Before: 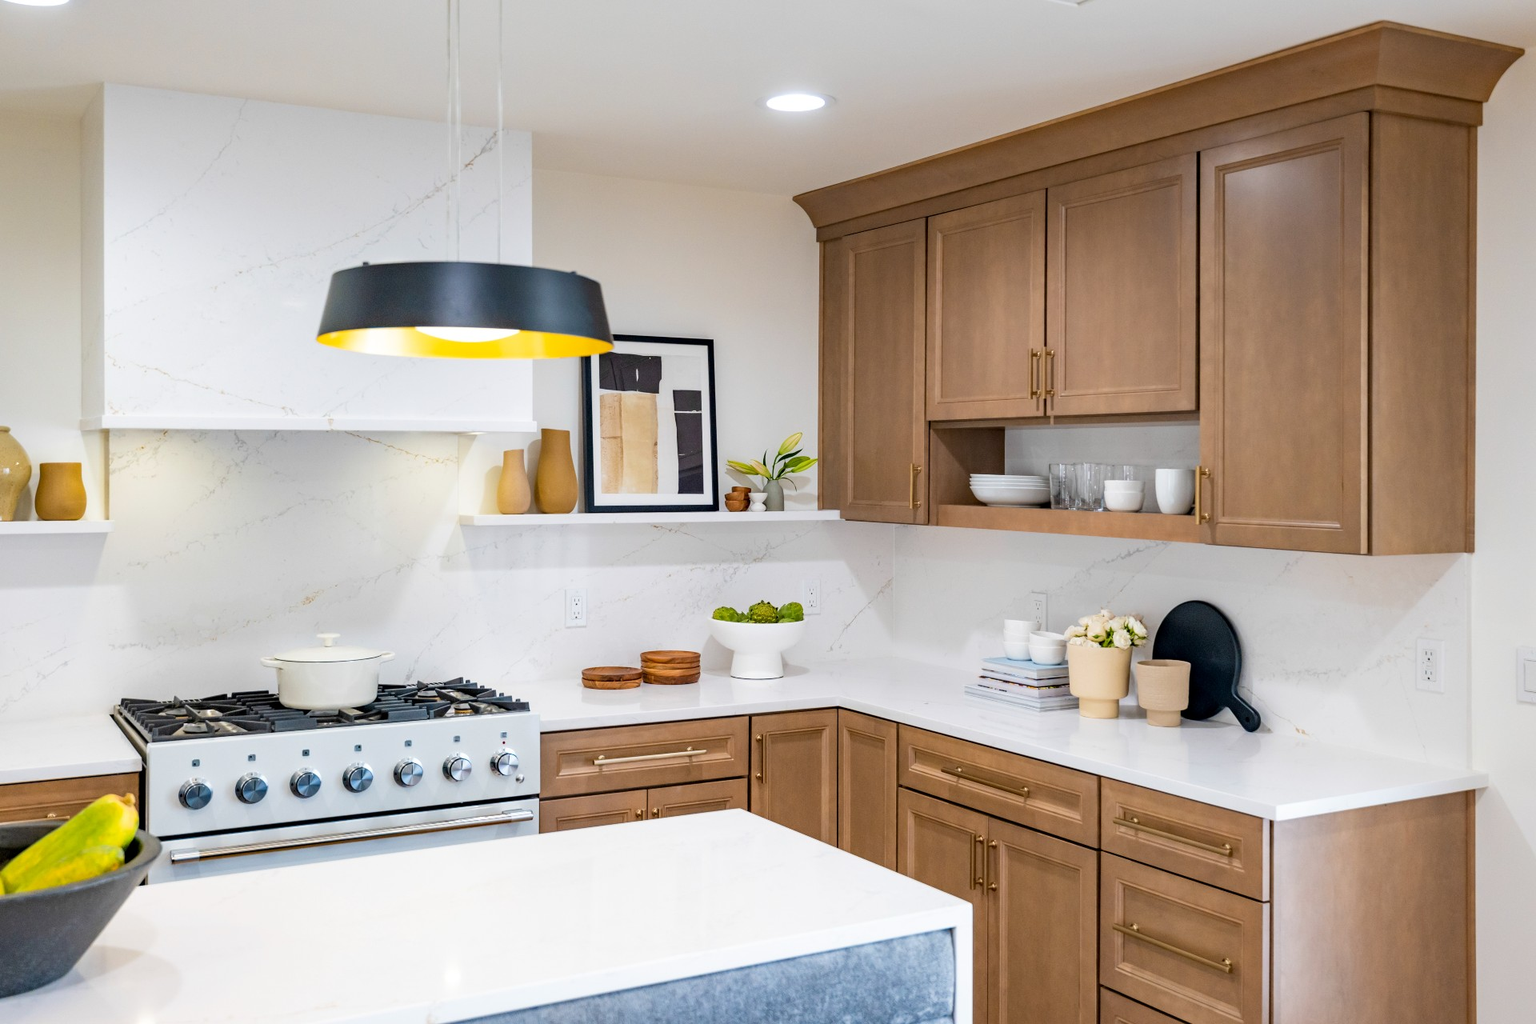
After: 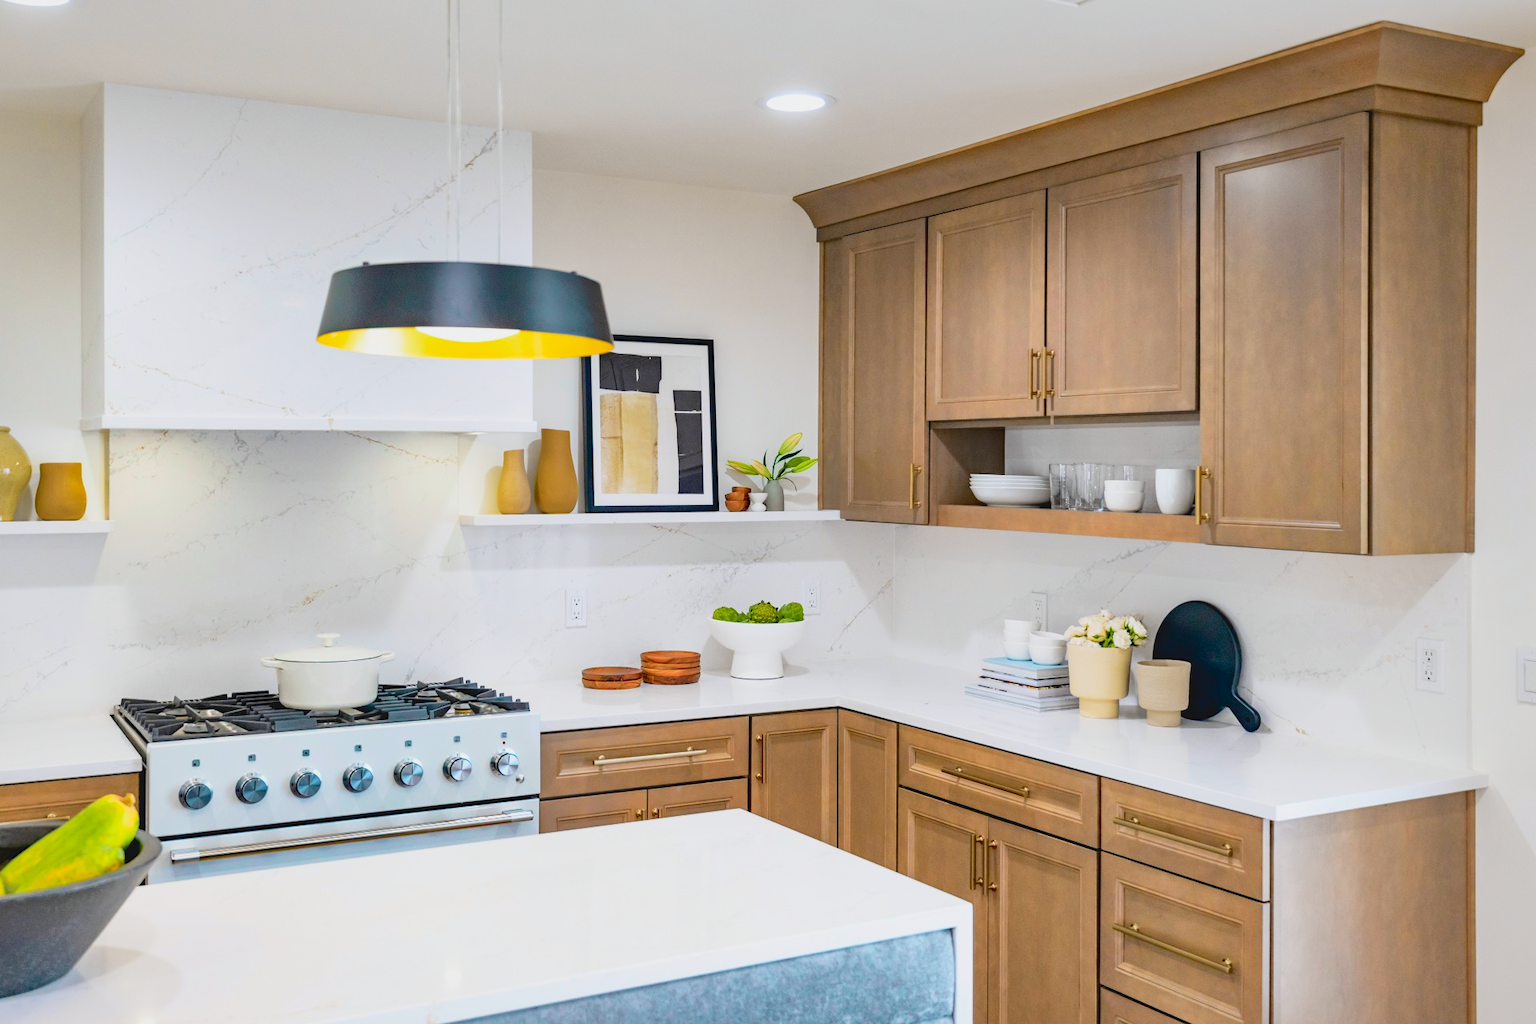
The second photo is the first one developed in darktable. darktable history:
white balance: emerald 1
shadows and highlights: on, module defaults
tone curve: curves: ch0 [(0, 0.037) (0.045, 0.055) (0.155, 0.138) (0.29, 0.325) (0.428, 0.513) (0.604, 0.71) (0.824, 0.882) (1, 0.965)]; ch1 [(0, 0) (0.339, 0.334) (0.445, 0.419) (0.476, 0.454) (0.498, 0.498) (0.53, 0.515) (0.557, 0.556) (0.609, 0.649) (0.716, 0.746) (1, 1)]; ch2 [(0, 0) (0.327, 0.318) (0.417, 0.426) (0.46, 0.453) (0.502, 0.5) (0.526, 0.52) (0.554, 0.541) (0.626, 0.65) (0.749, 0.746) (1, 1)], color space Lab, independent channels, preserve colors none
